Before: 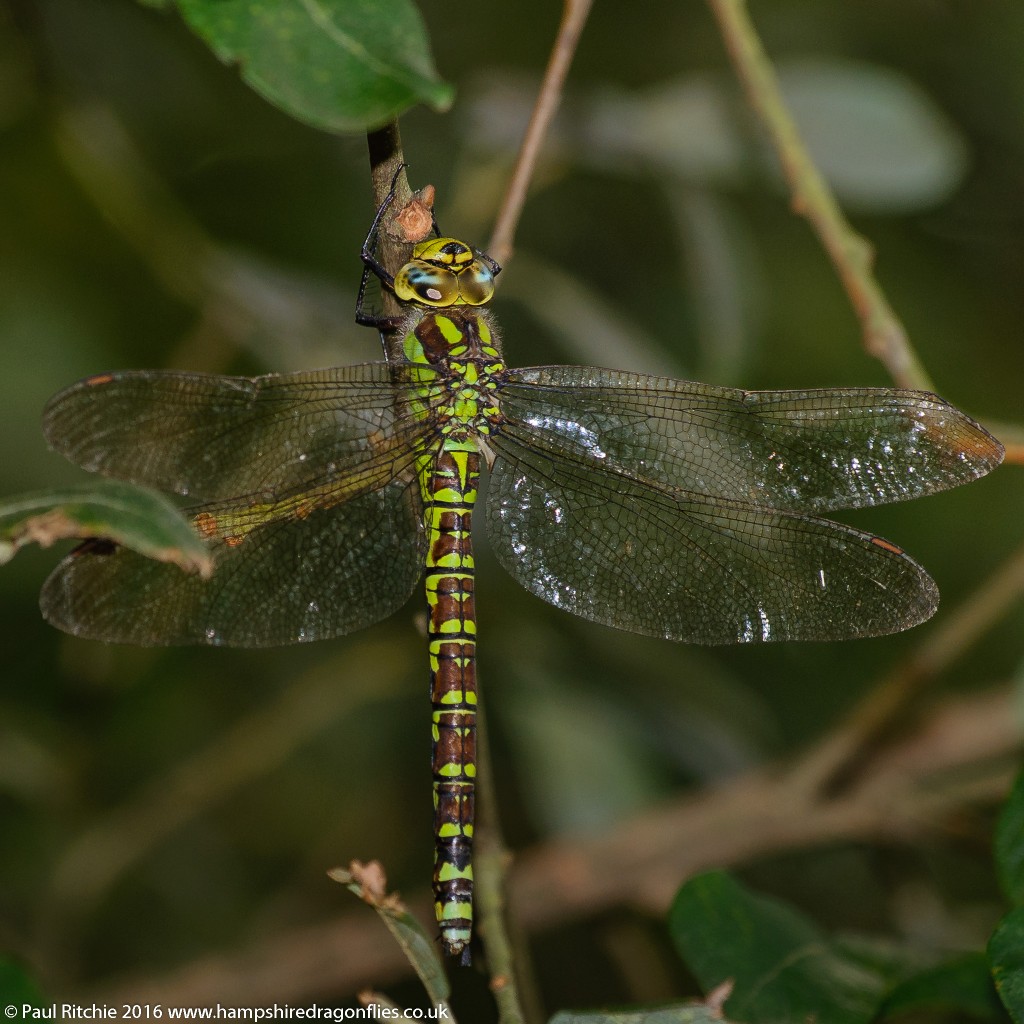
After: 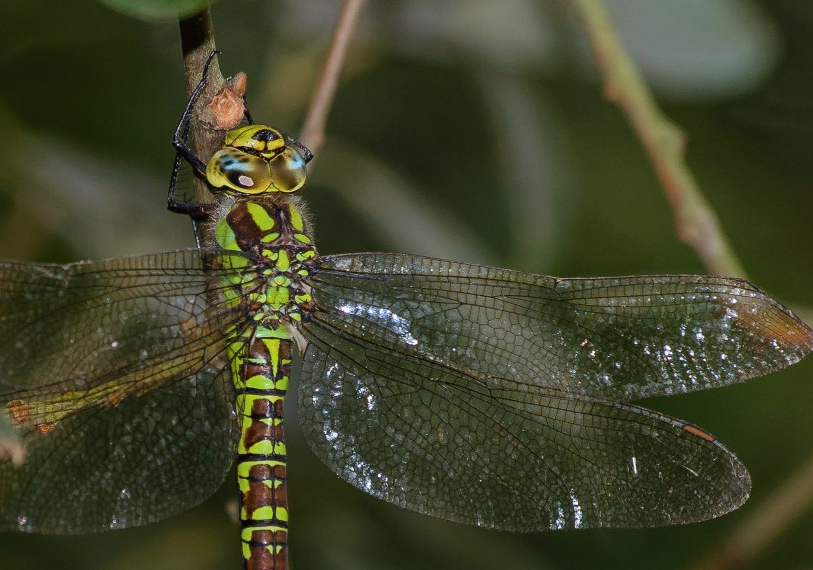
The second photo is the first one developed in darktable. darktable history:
color calibration: illuminant as shot in camera, x 0.358, y 0.373, temperature 4628.91 K
crop: left 18.38%, top 11.092%, right 2.134%, bottom 33.217%
